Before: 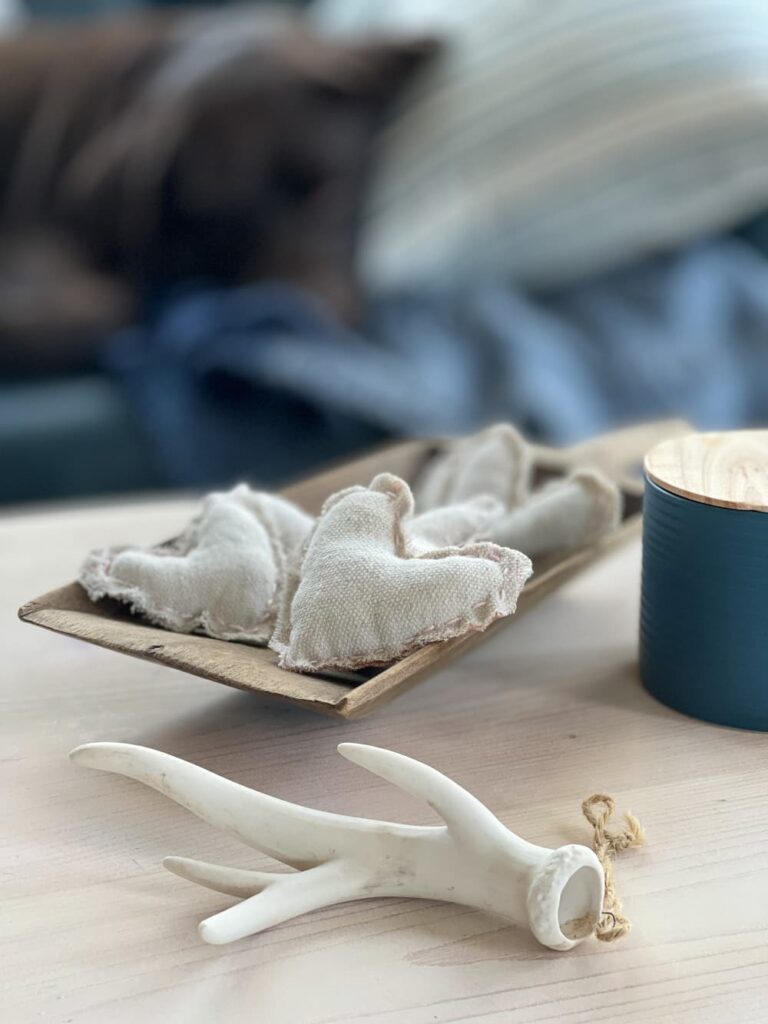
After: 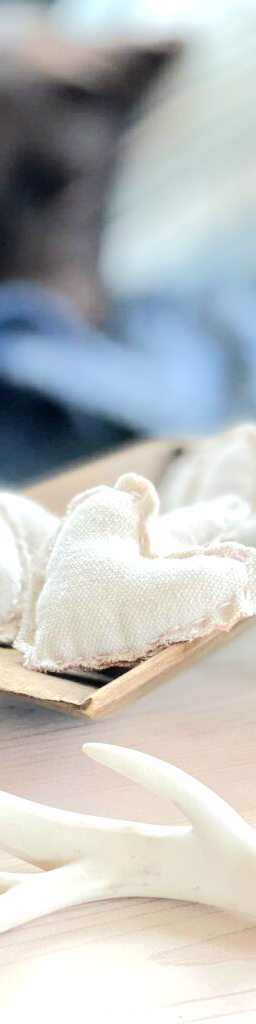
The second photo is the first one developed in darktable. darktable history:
tone equalizer: -7 EV 0.141 EV, -6 EV 0.596 EV, -5 EV 1.13 EV, -4 EV 1.34 EV, -3 EV 1.16 EV, -2 EV 0.6 EV, -1 EV 0.168 EV, edges refinement/feathering 500, mask exposure compensation -1.57 EV, preserve details no
exposure: exposure 0.506 EV, compensate highlight preservation false
crop: left 33.207%, right 33.448%
